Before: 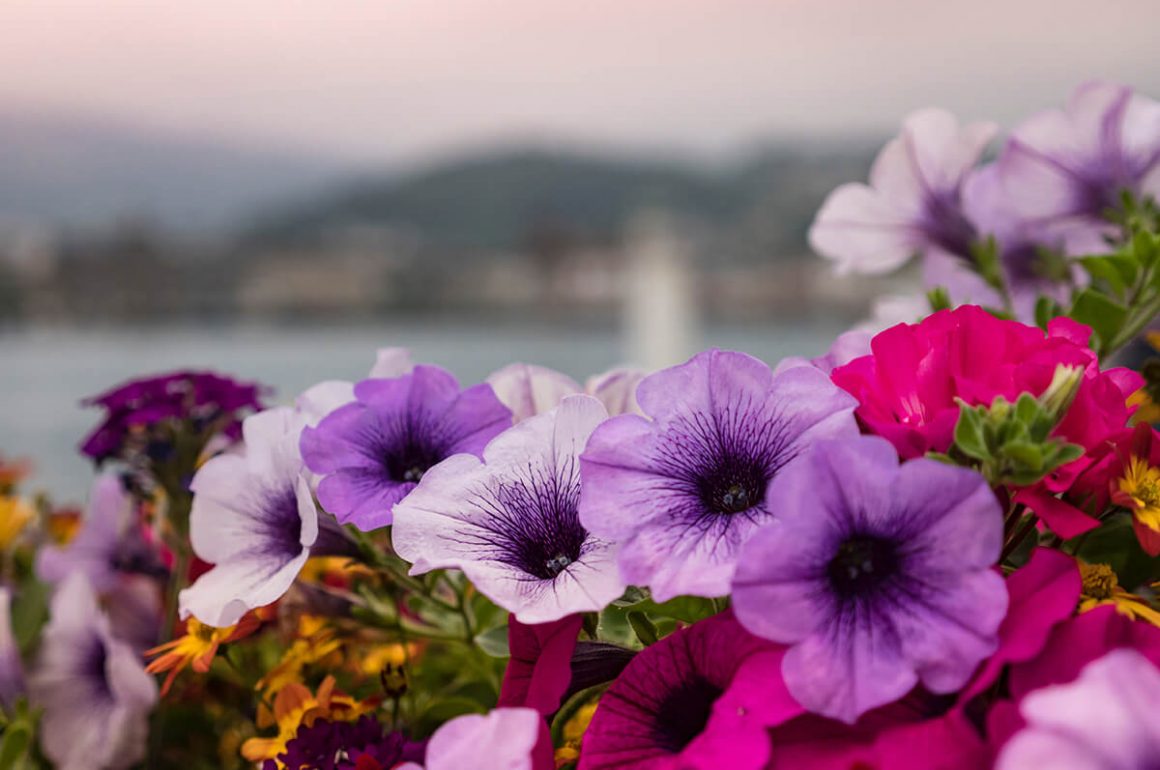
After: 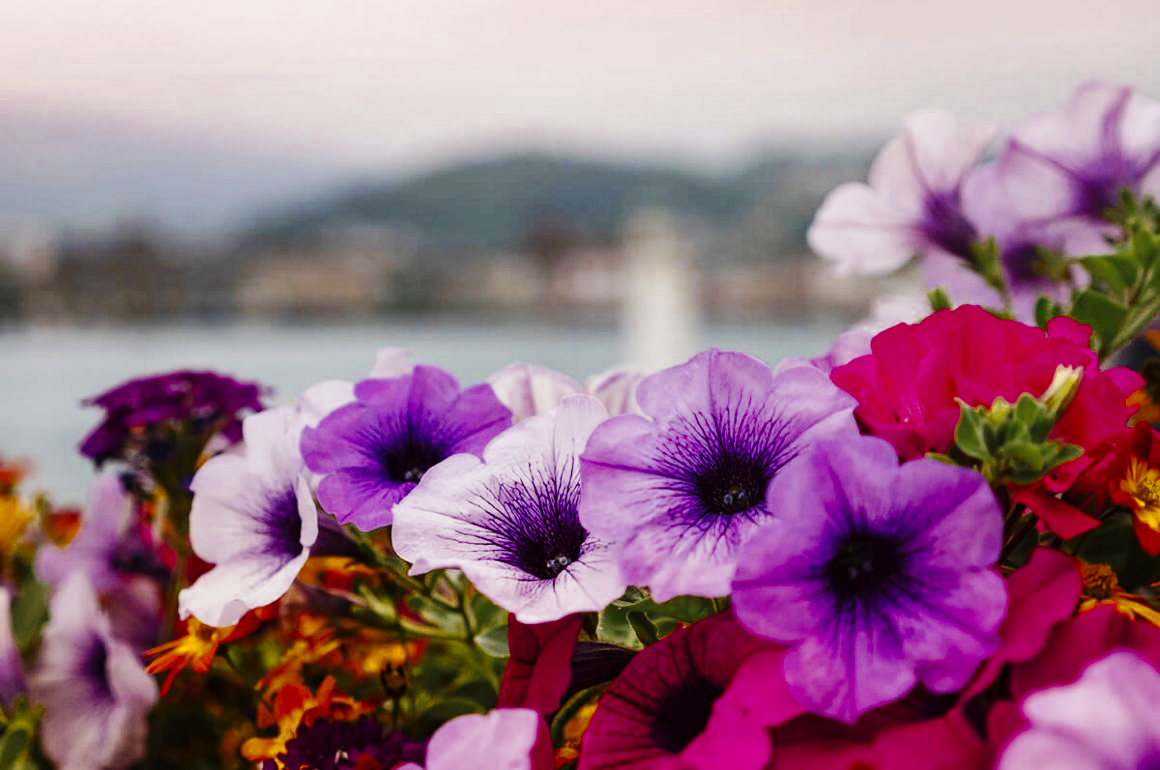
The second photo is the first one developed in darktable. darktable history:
base curve: curves: ch0 [(0, 0) (0.036, 0.025) (0.121, 0.166) (0.206, 0.329) (0.605, 0.79) (1, 1)], preserve colors none
color zones: curves: ch0 [(0.11, 0.396) (0.195, 0.36) (0.25, 0.5) (0.303, 0.412) (0.357, 0.544) (0.75, 0.5) (0.967, 0.328)]; ch1 [(0, 0.468) (0.112, 0.512) (0.202, 0.6) (0.25, 0.5) (0.307, 0.352) (0.357, 0.544) (0.75, 0.5) (0.963, 0.524)]
